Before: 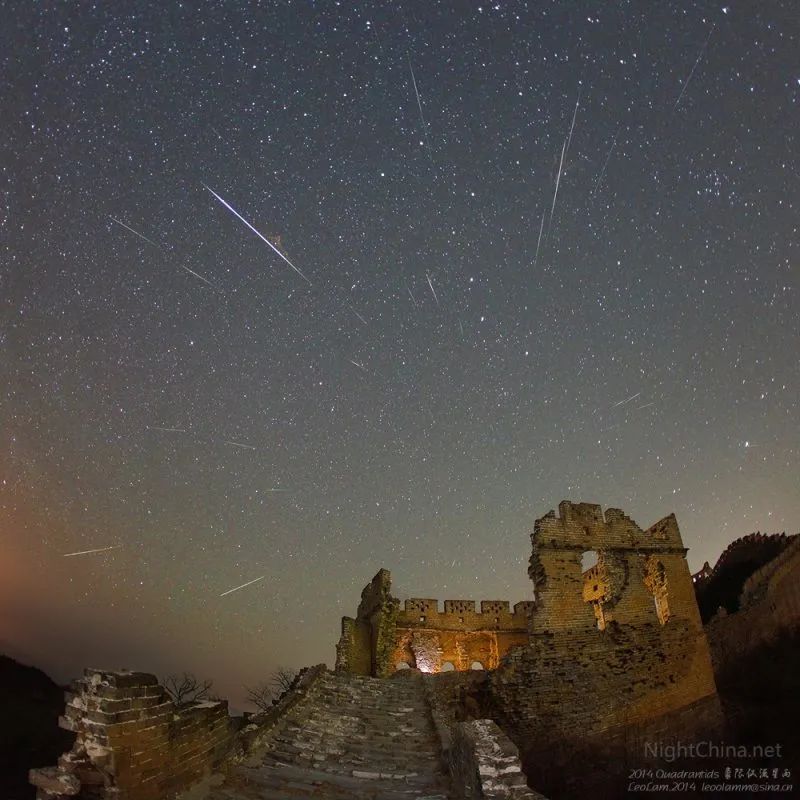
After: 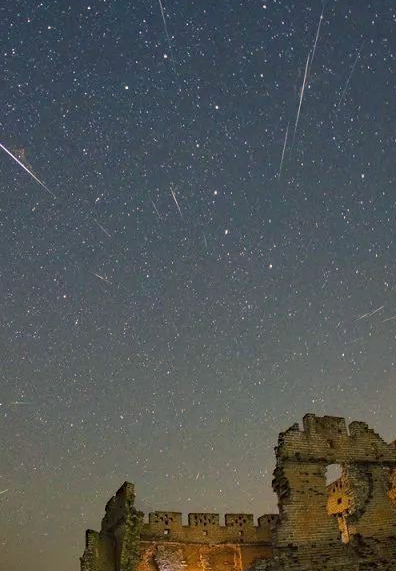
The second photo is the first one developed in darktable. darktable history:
crop: left 32.075%, top 10.976%, right 18.355%, bottom 17.596%
haze removal: compatibility mode true, adaptive false
color balance rgb: shadows lift › chroma 5.41%, shadows lift › hue 240°, highlights gain › chroma 3.74%, highlights gain › hue 60°, saturation formula JzAzBz (2021)
